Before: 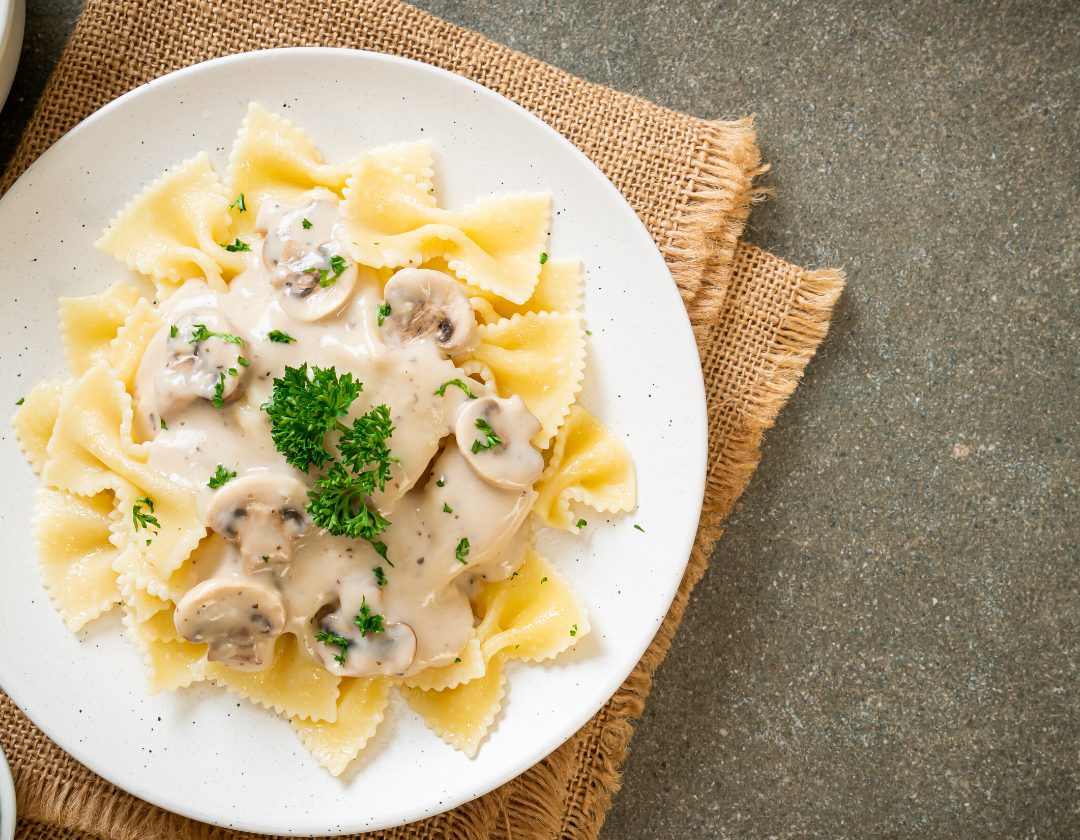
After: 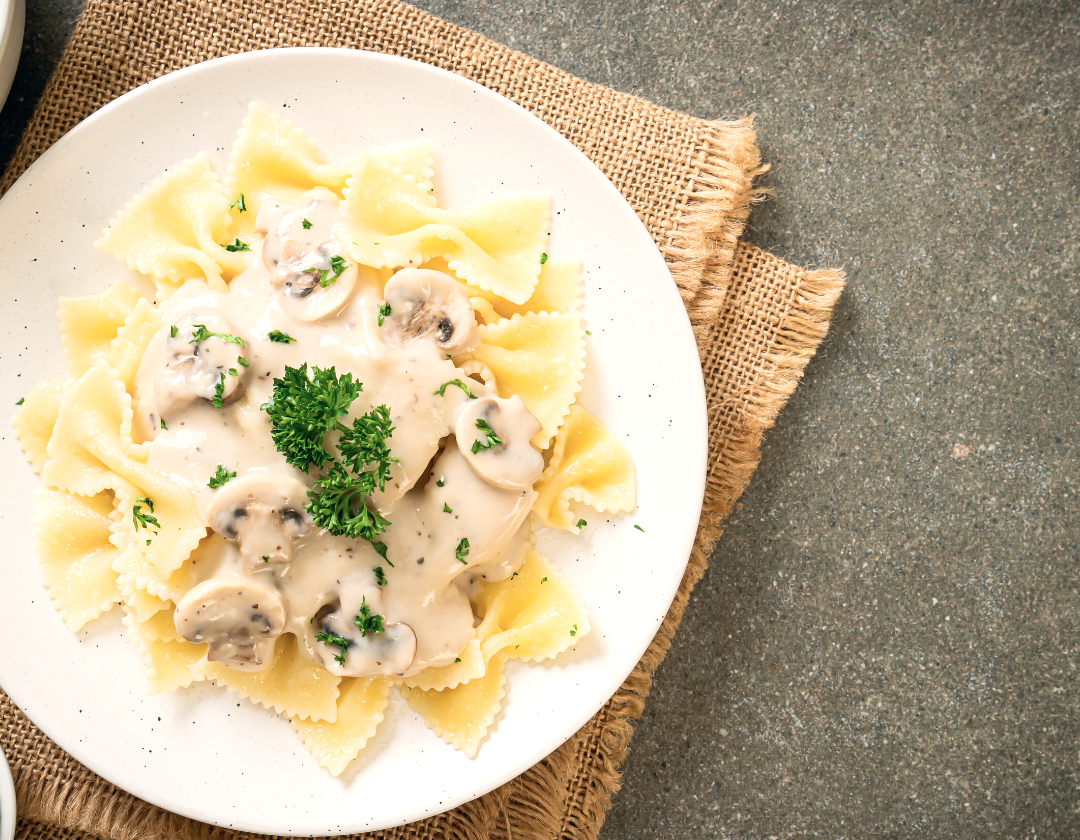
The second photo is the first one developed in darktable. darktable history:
shadows and highlights: shadows -12.5, white point adjustment 4, highlights 28.33
color correction: highlights a* 2.75, highlights b* 5, shadows a* -2.04, shadows b* -4.84, saturation 0.8
white balance: emerald 1
tone equalizer: on, module defaults
rgb levels: preserve colors max RGB
contrast brightness saturation: contrast 0.1, brightness 0.03, saturation 0.09
